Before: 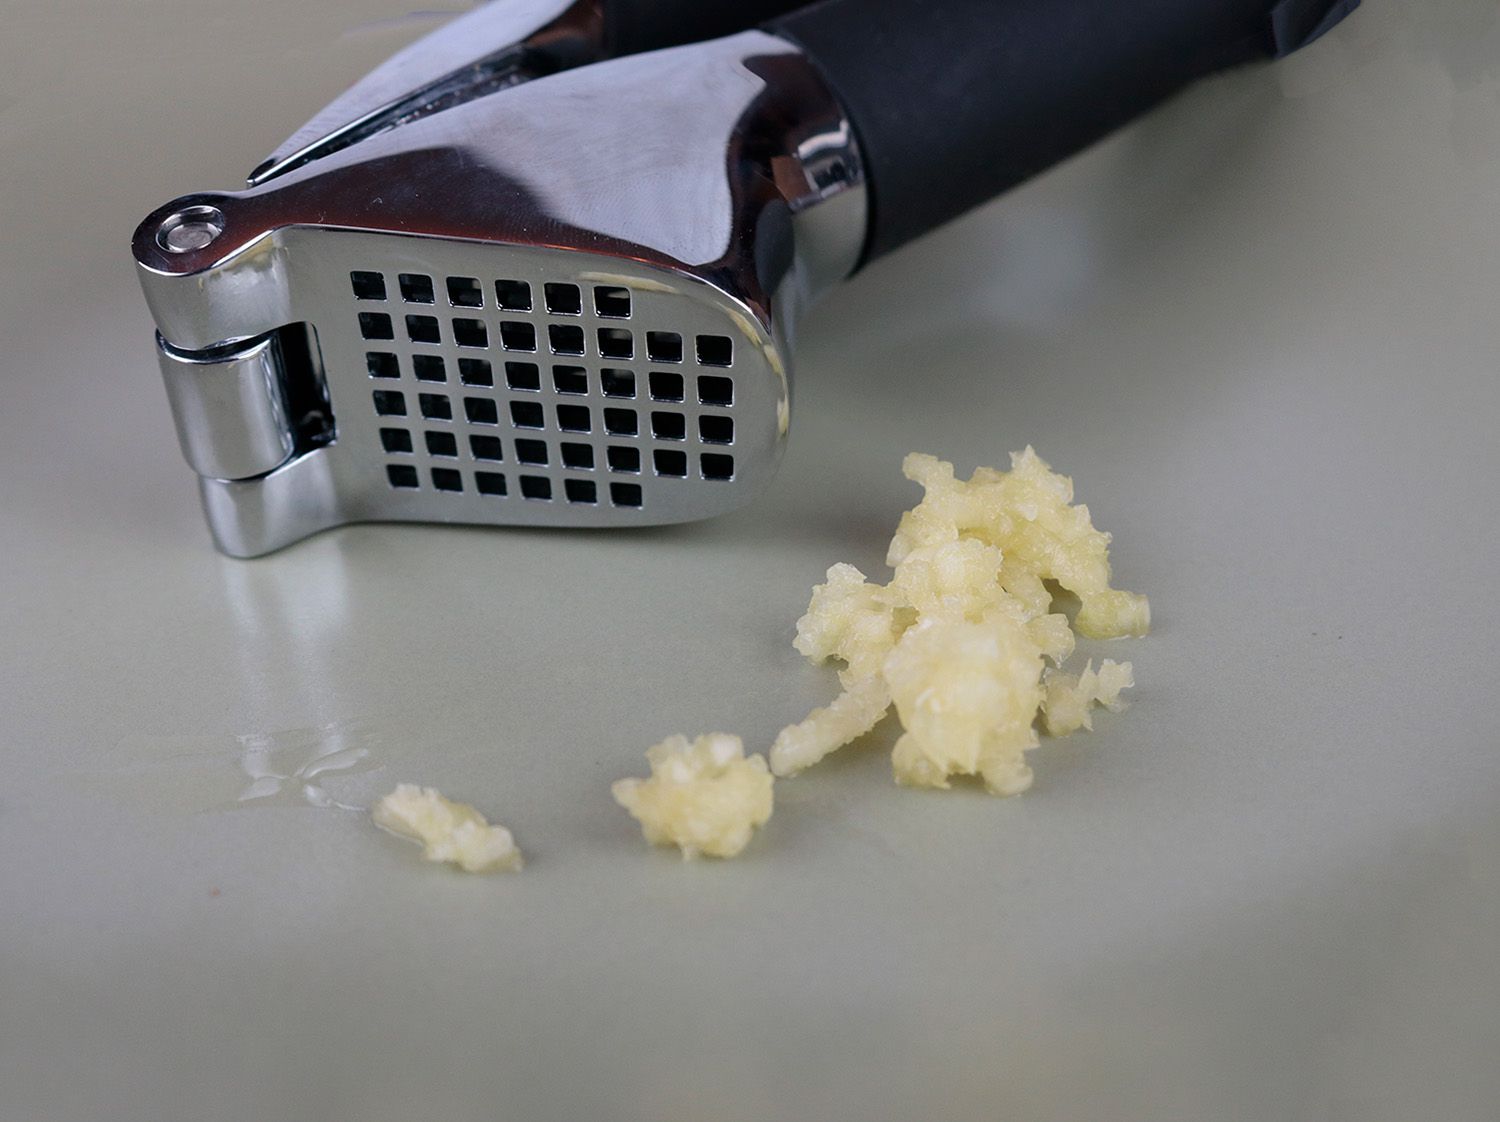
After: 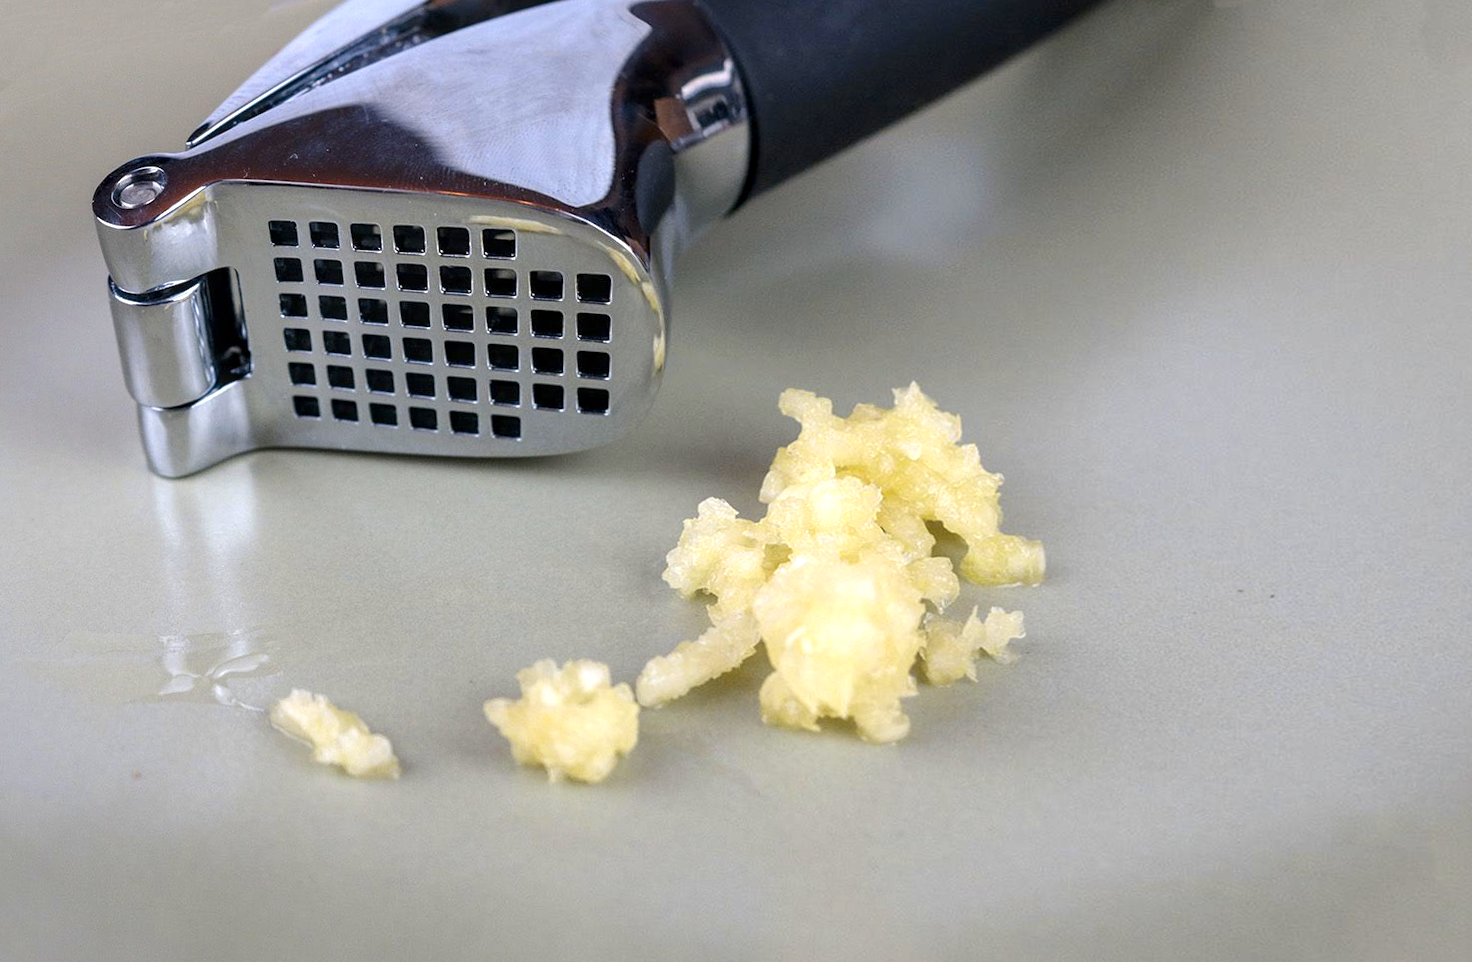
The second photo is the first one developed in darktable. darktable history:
local contrast: on, module defaults
exposure: exposure 0.648 EV, compensate highlight preservation false
rotate and perspective: rotation 1.69°, lens shift (vertical) -0.023, lens shift (horizontal) -0.291, crop left 0.025, crop right 0.988, crop top 0.092, crop bottom 0.842
color contrast: green-magenta contrast 0.85, blue-yellow contrast 1.25, unbound 0
